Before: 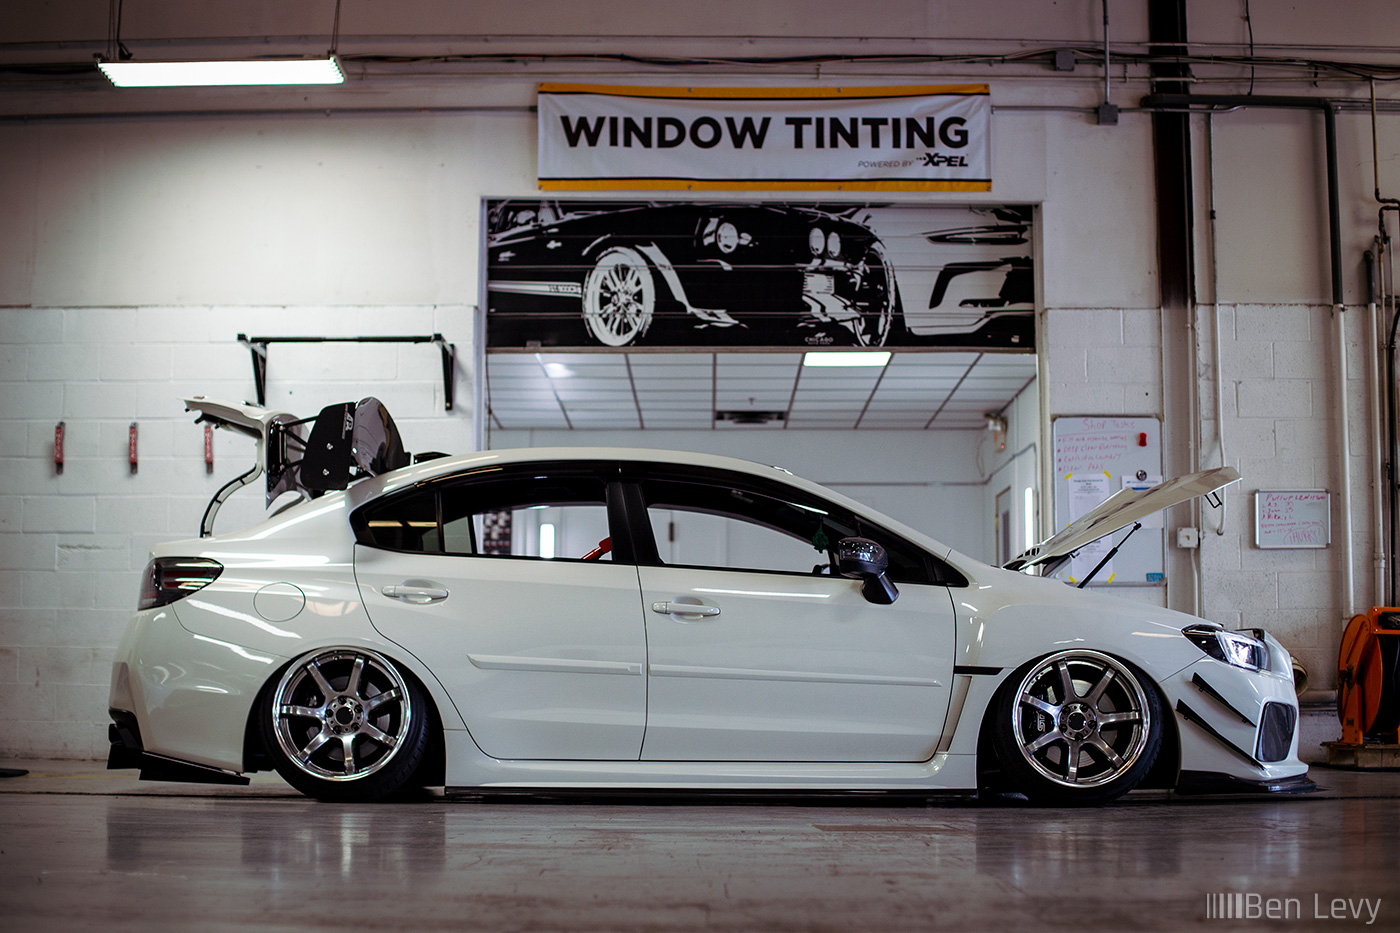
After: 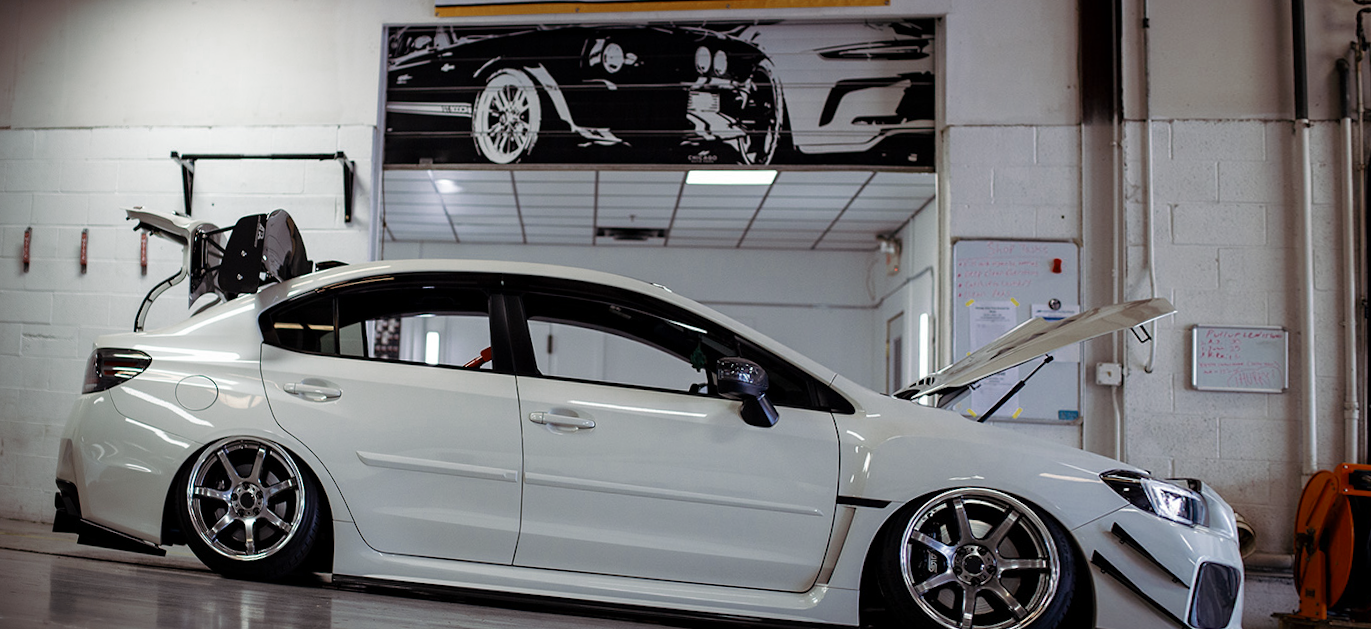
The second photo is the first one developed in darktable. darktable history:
color zones: curves: ch0 [(0, 0.5) (0.125, 0.4) (0.25, 0.5) (0.375, 0.4) (0.5, 0.4) (0.625, 0.35) (0.75, 0.35) (0.875, 0.5)]; ch1 [(0, 0.35) (0.125, 0.45) (0.25, 0.35) (0.375, 0.35) (0.5, 0.35) (0.625, 0.35) (0.75, 0.45) (0.875, 0.35)]; ch2 [(0, 0.6) (0.125, 0.5) (0.25, 0.5) (0.375, 0.6) (0.5, 0.6) (0.625, 0.5) (0.75, 0.5) (0.875, 0.5)]
crop and rotate: top 15.774%, bottom 5.506%
rotate and perspective: rotation 1.69°, lens shift (vertical) -0.023, lens shift (horizontal) -0.291, crop left 0.025, crop right 0.988, crop top 0.092, crop bottom 0.842
